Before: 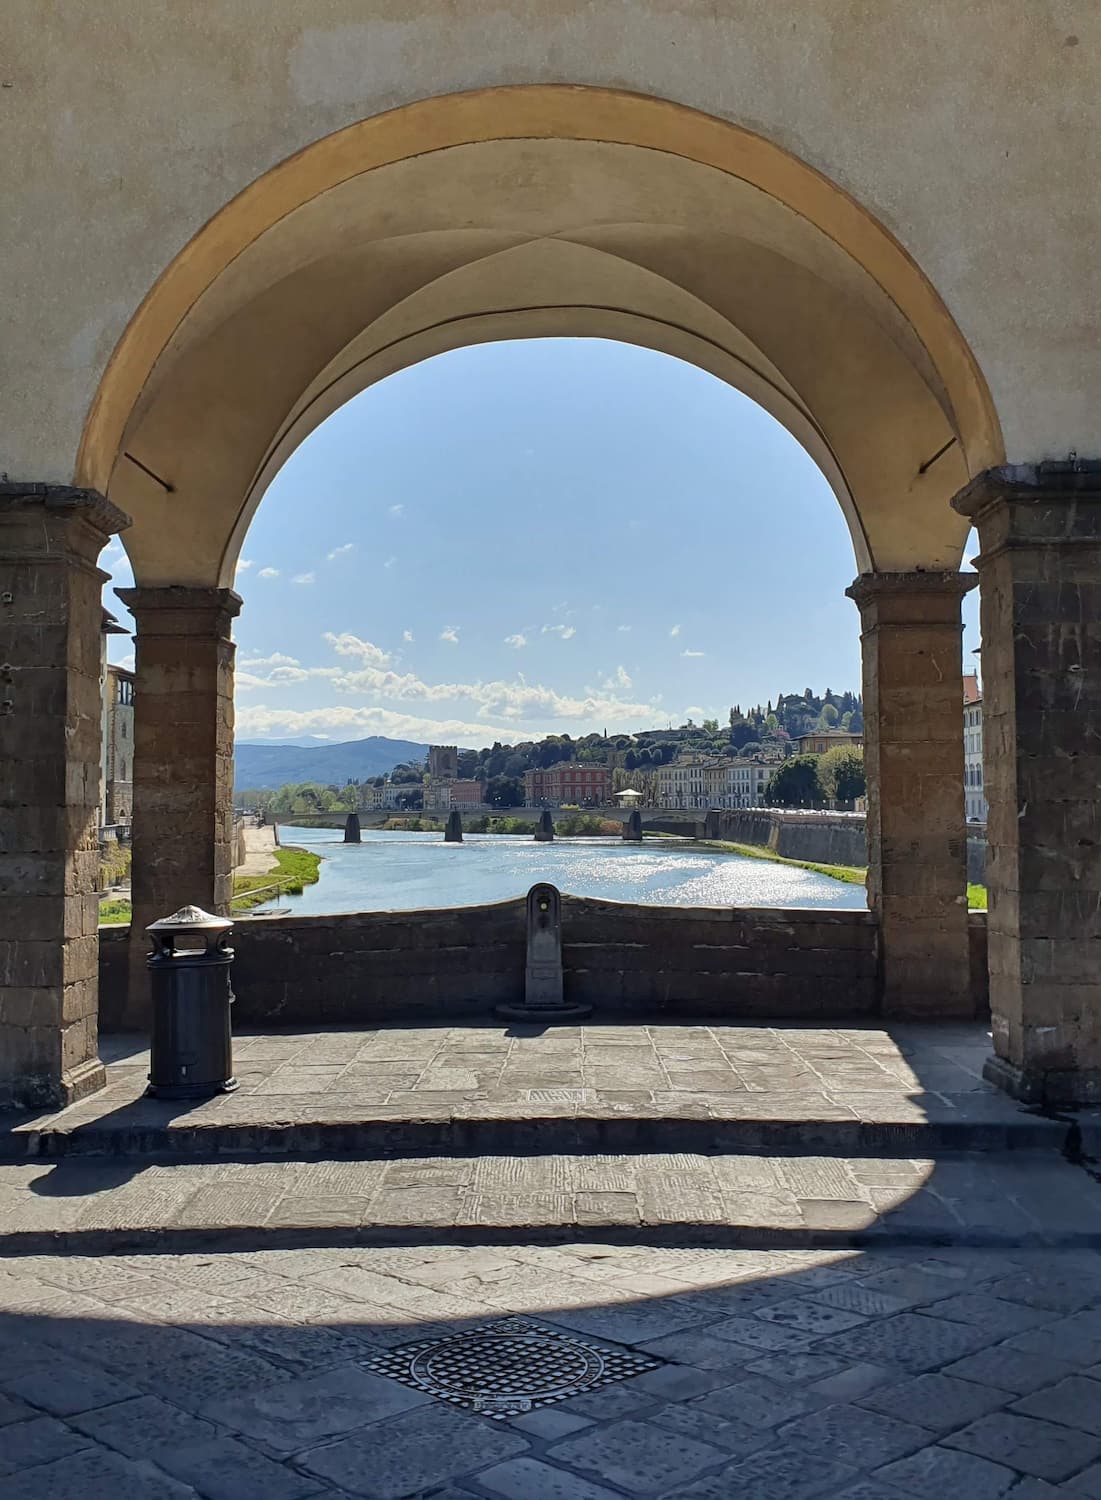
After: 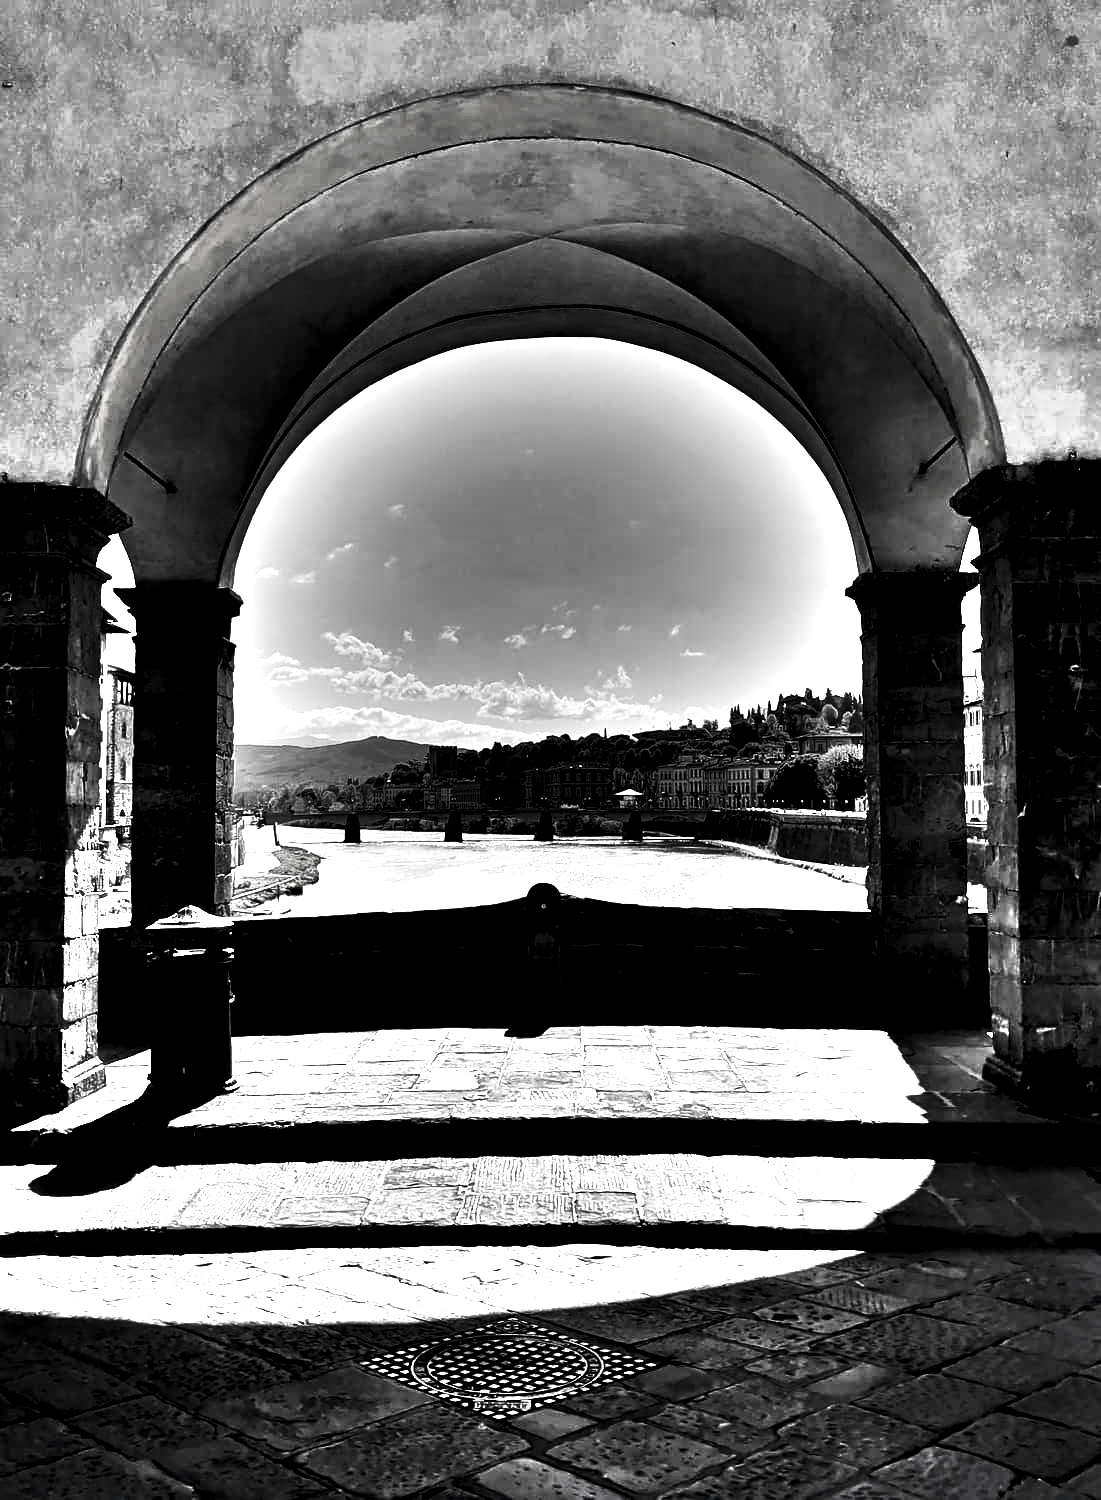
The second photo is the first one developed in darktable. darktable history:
contrast brightness saturation: contrast 0.021, brightness -0.999, saturation -0.993
local contrast: highlights 192%, shadows 137%, detail 138%, midtone range 0.259
shadows and highlights: radius 123.09, shadows 98.76, white point adjustment -3.18, highlights -99.22, soften with gaussian
